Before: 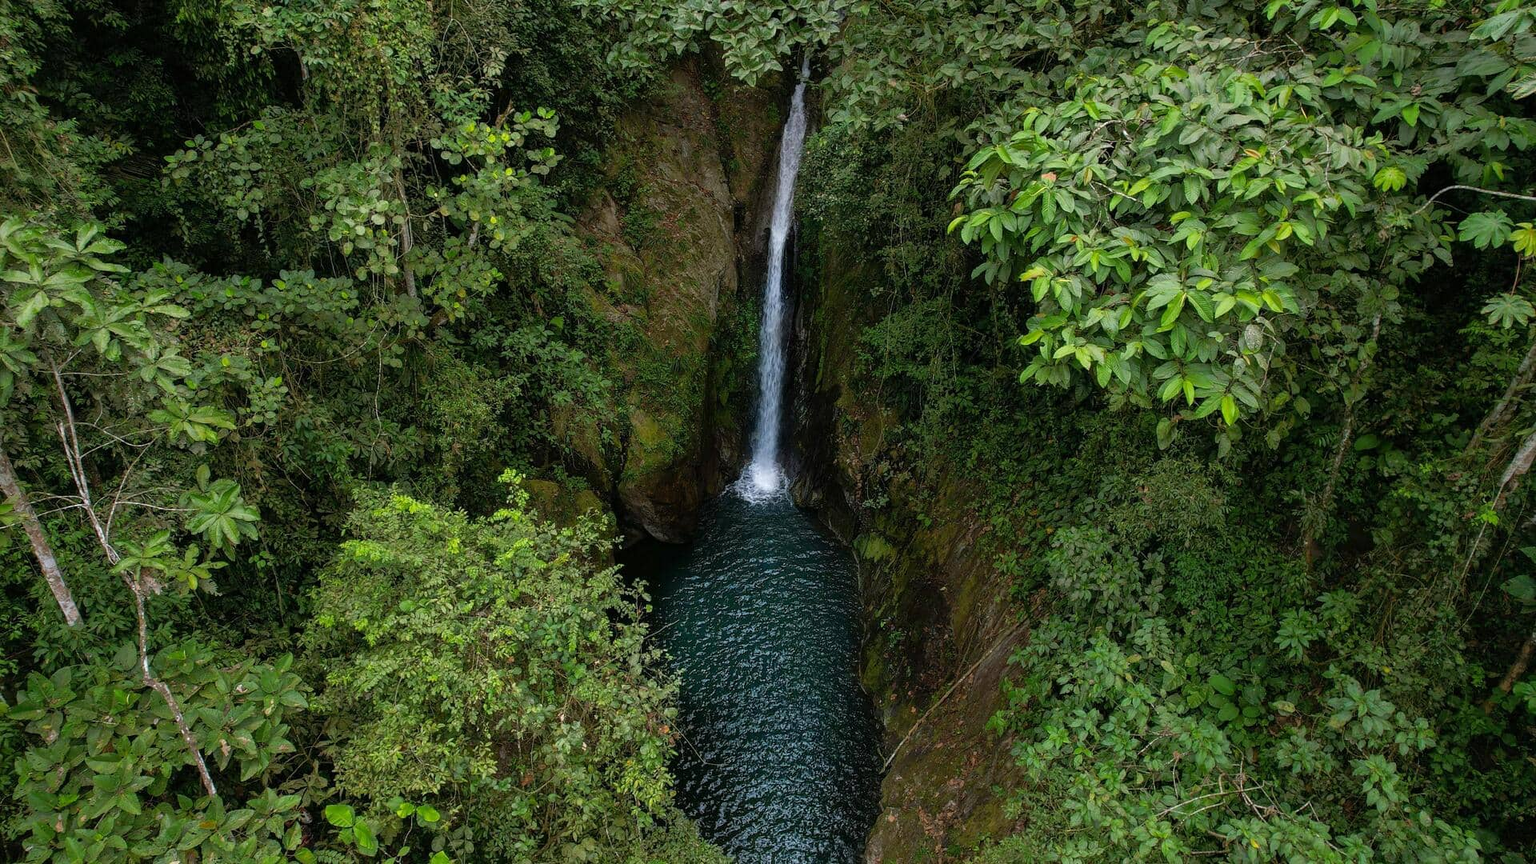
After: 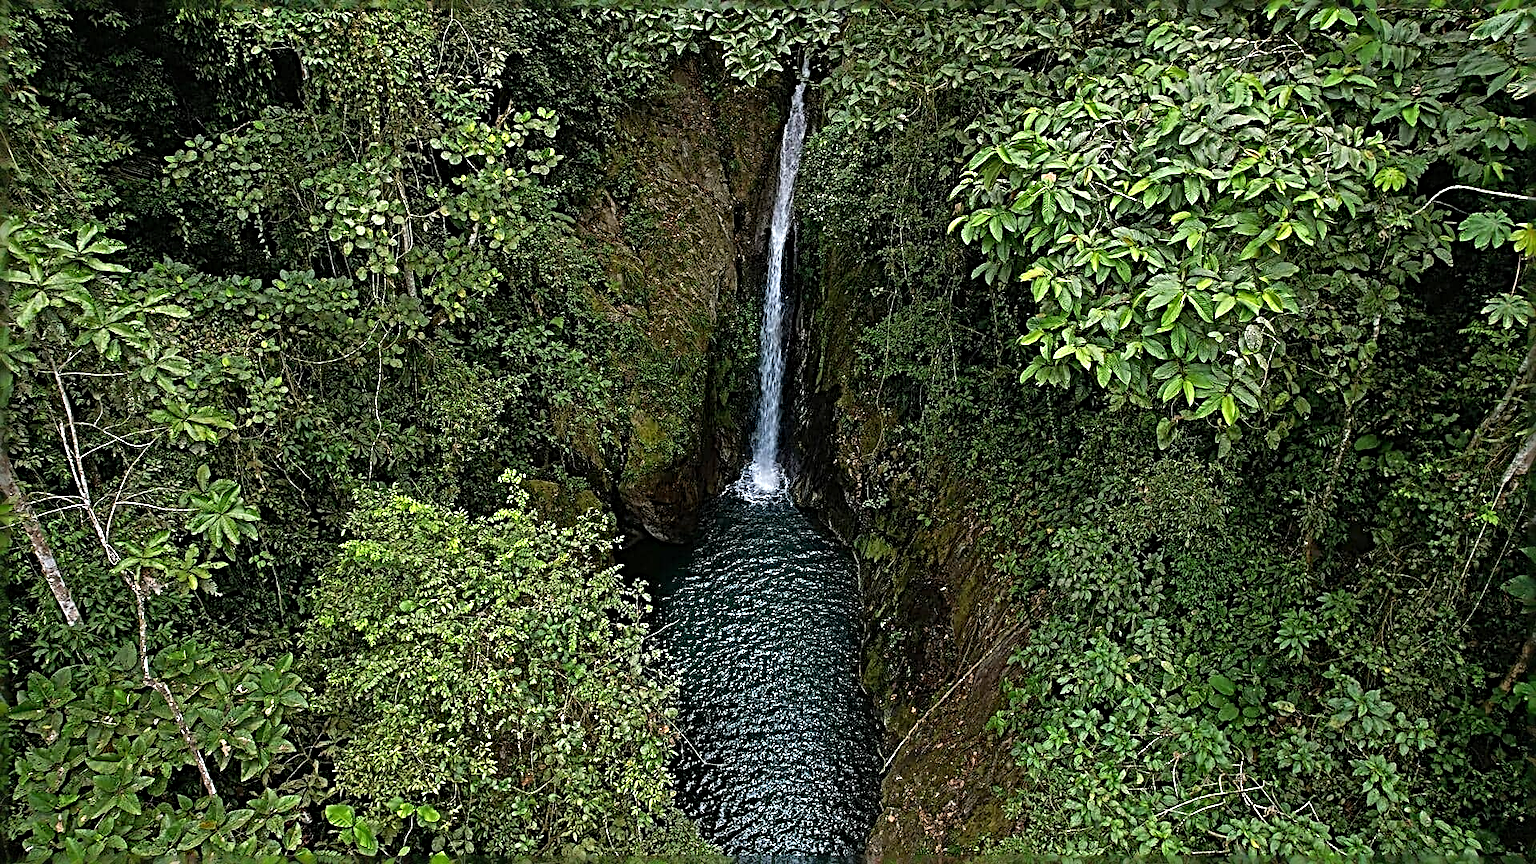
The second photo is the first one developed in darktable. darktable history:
sharpen: radius 4.026, amount 1.991
